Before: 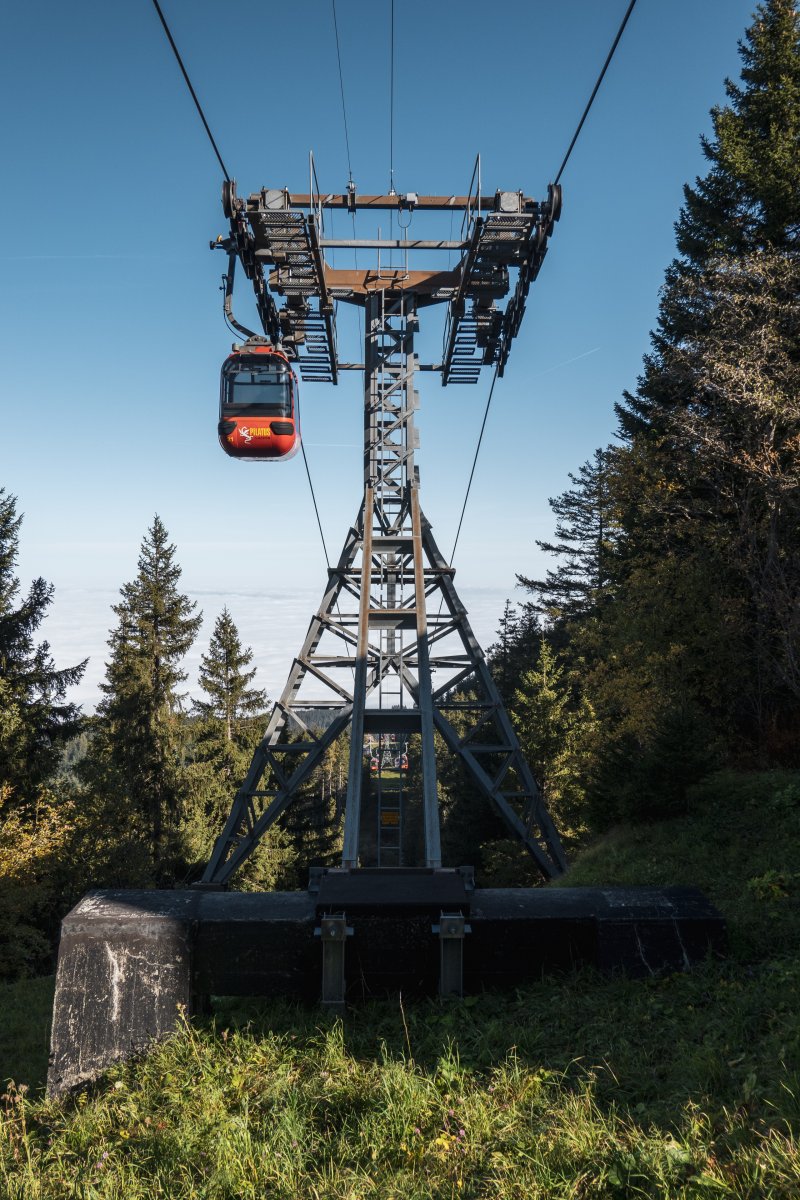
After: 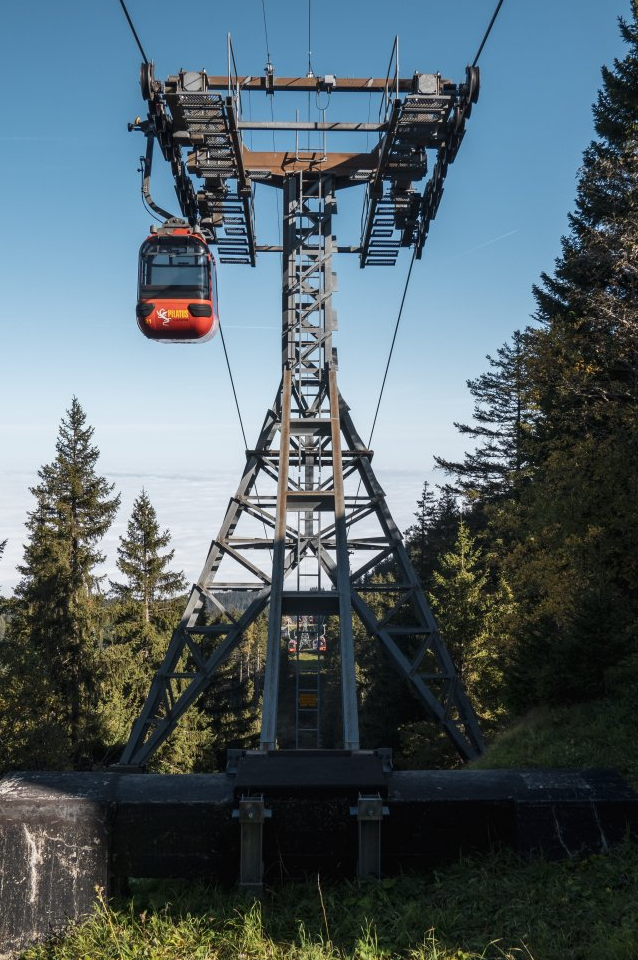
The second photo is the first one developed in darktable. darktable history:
crop and rotate: left 10.302%, top 9.861%, right 9.948%, bottom 10.092%
